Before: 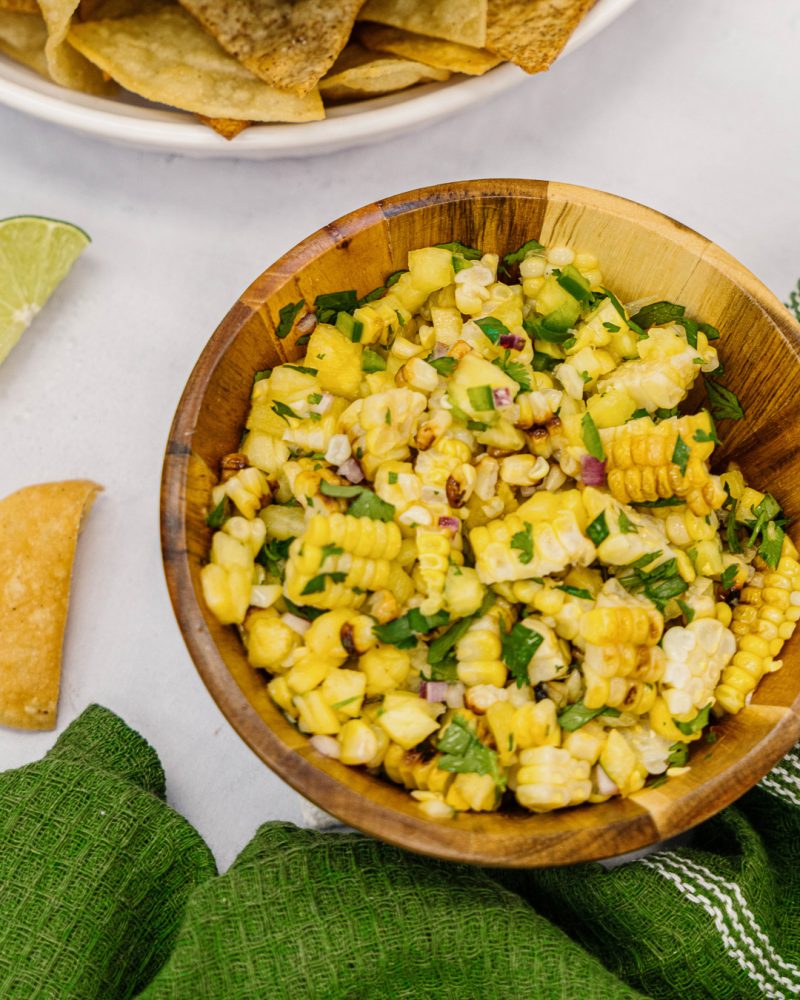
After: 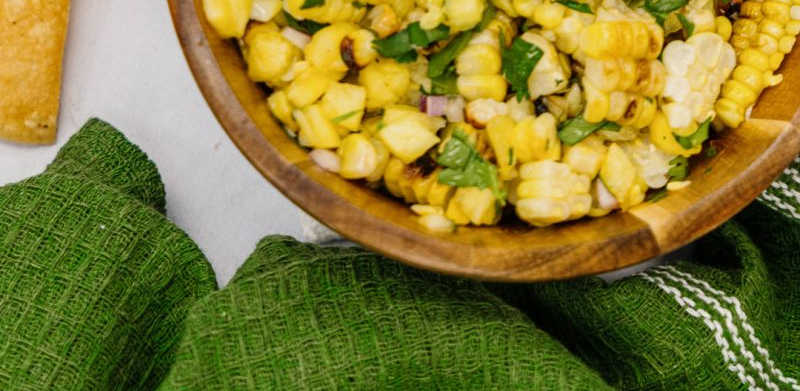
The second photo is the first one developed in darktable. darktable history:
crop and rotate: top 58.641%, bottom 2.17%
